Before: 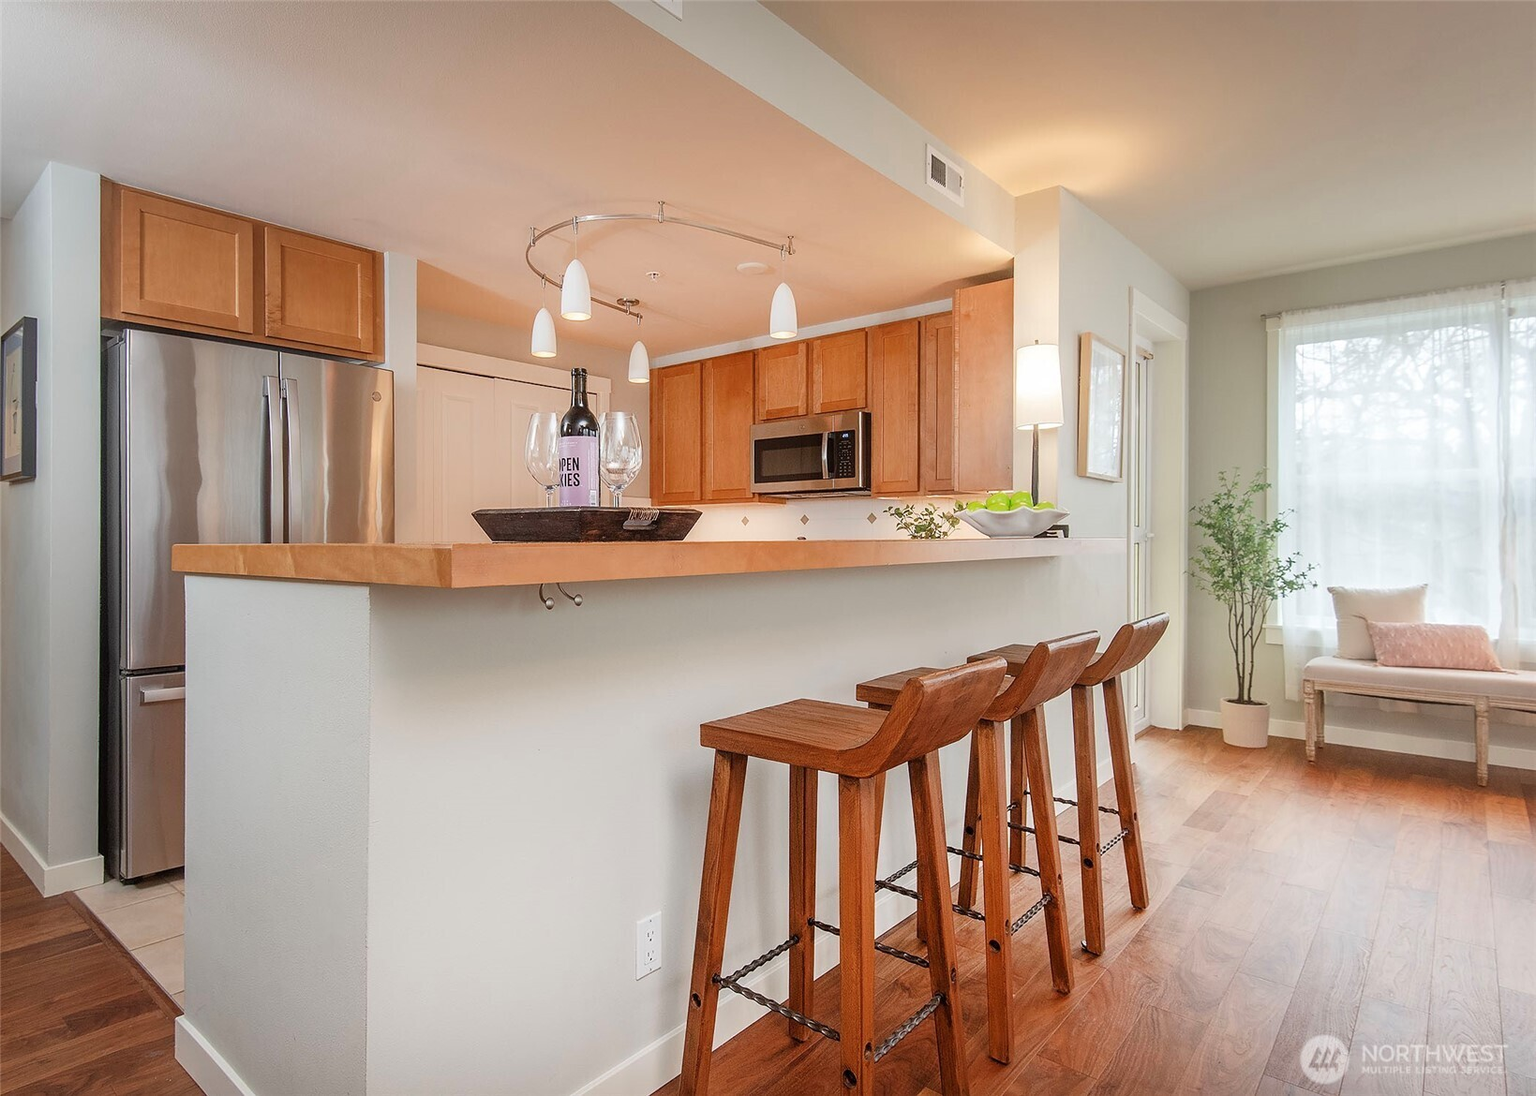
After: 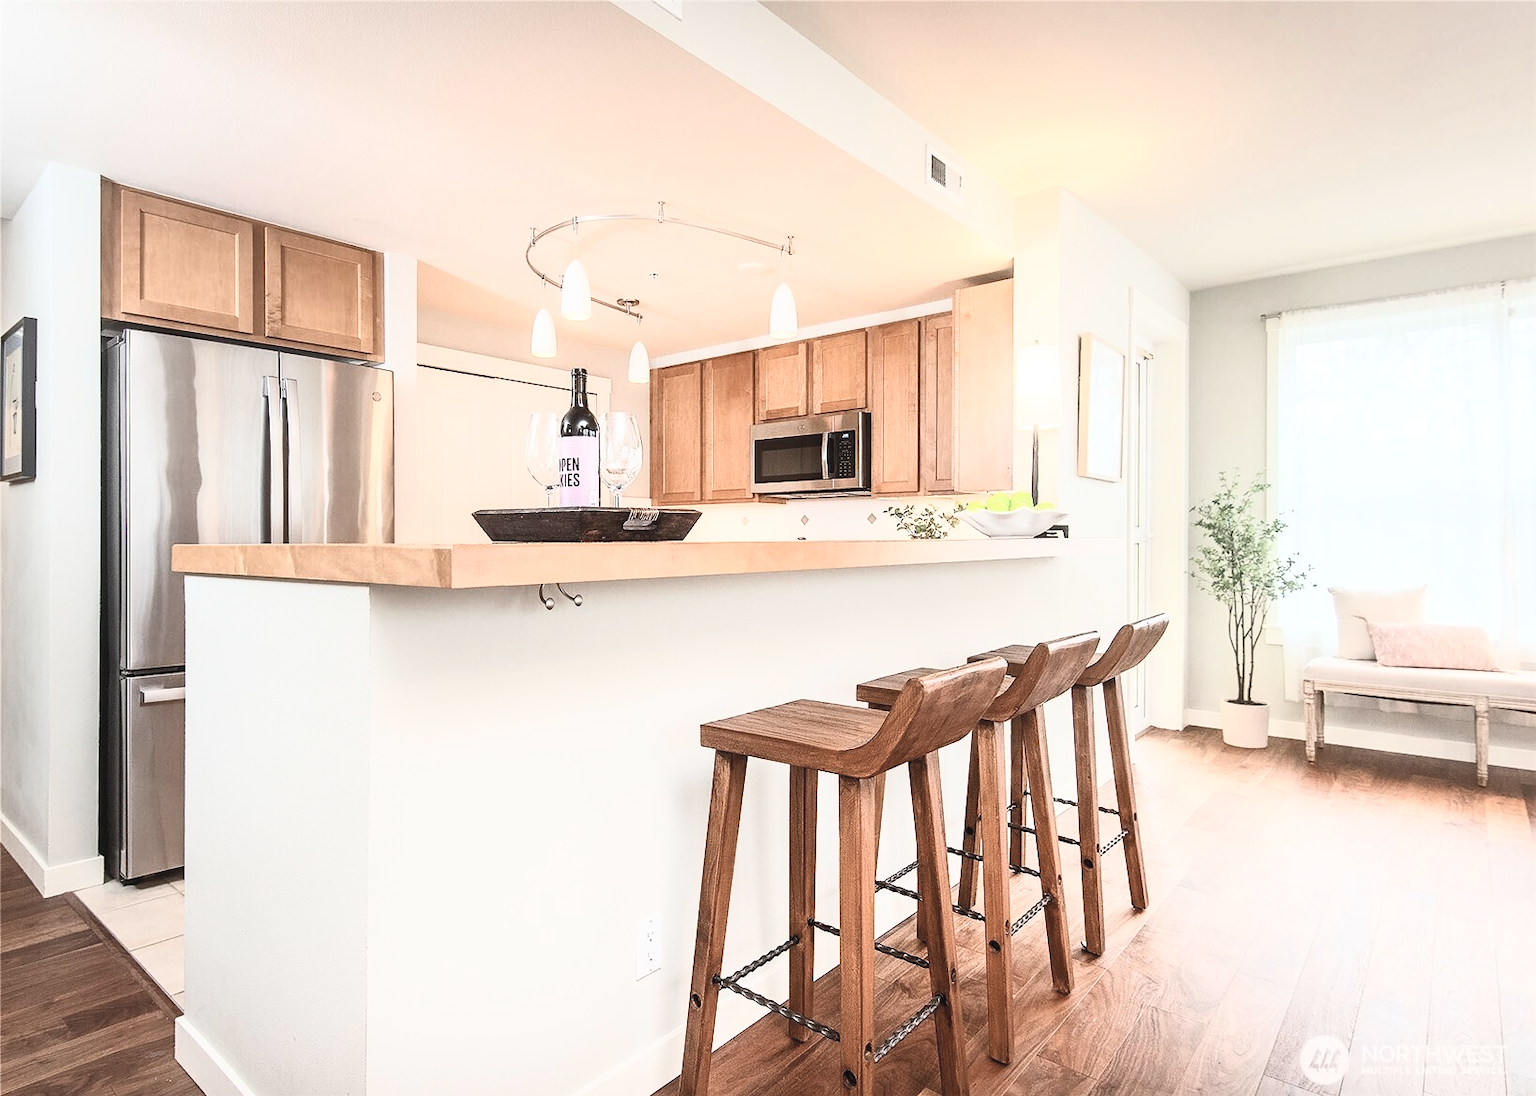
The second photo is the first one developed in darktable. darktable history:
contrast brightness saturation: contrast 0.569, brightness 0.569, saturation -0.341
